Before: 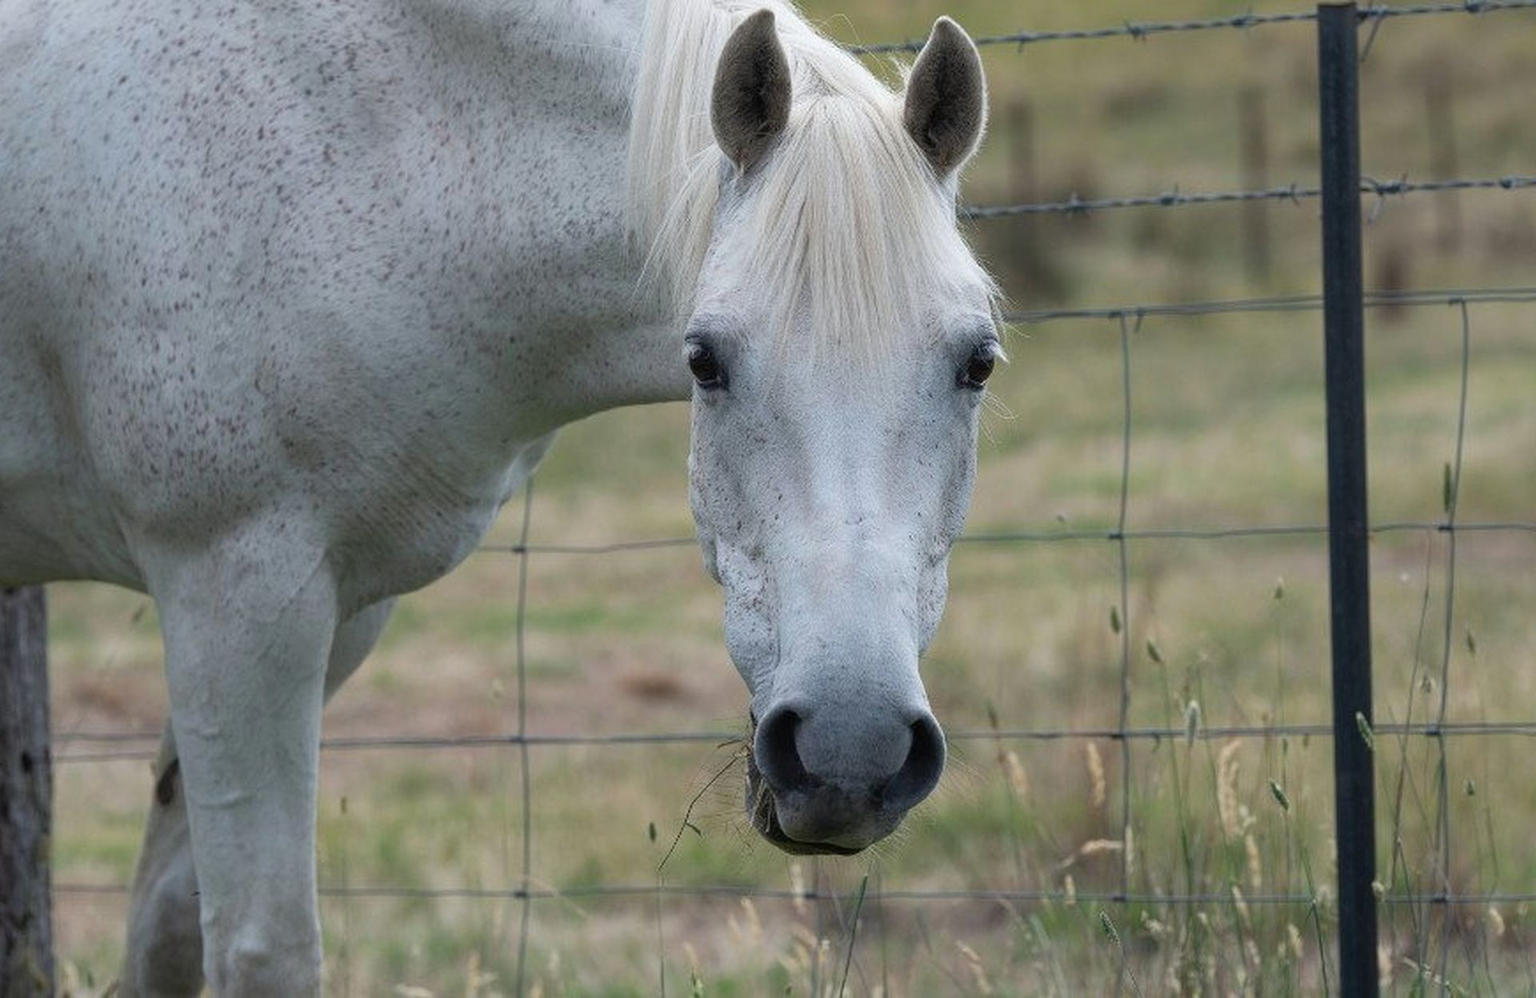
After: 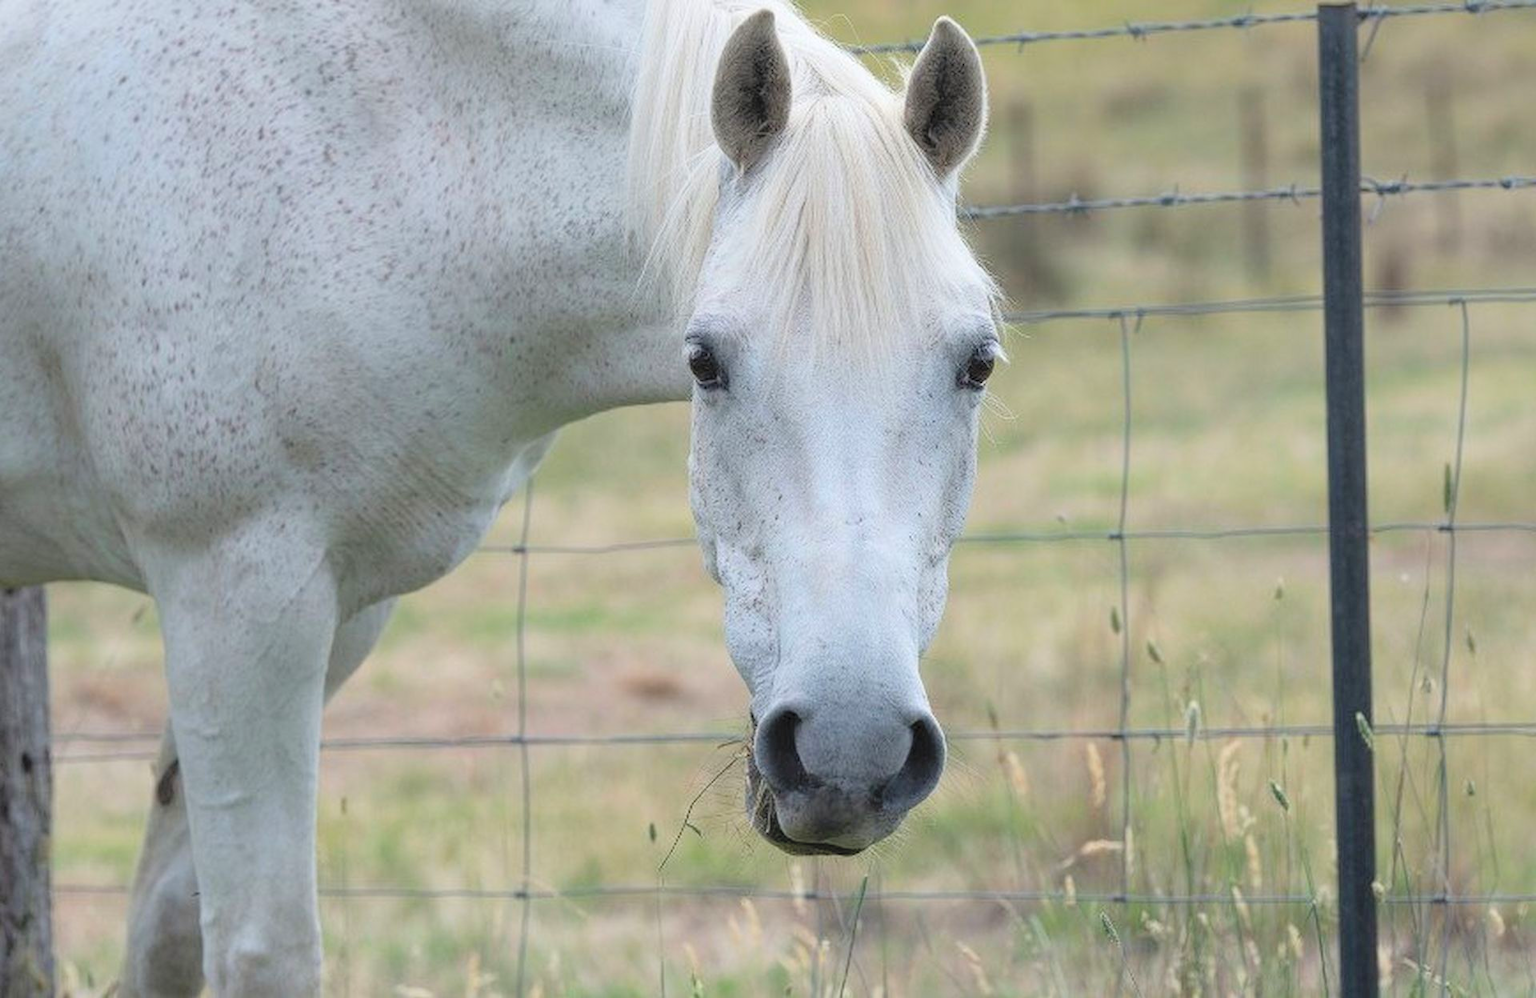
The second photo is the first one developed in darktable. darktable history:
contrast brightness saturation: contrast 0.097, brightness 0.304, saturation 0.146
